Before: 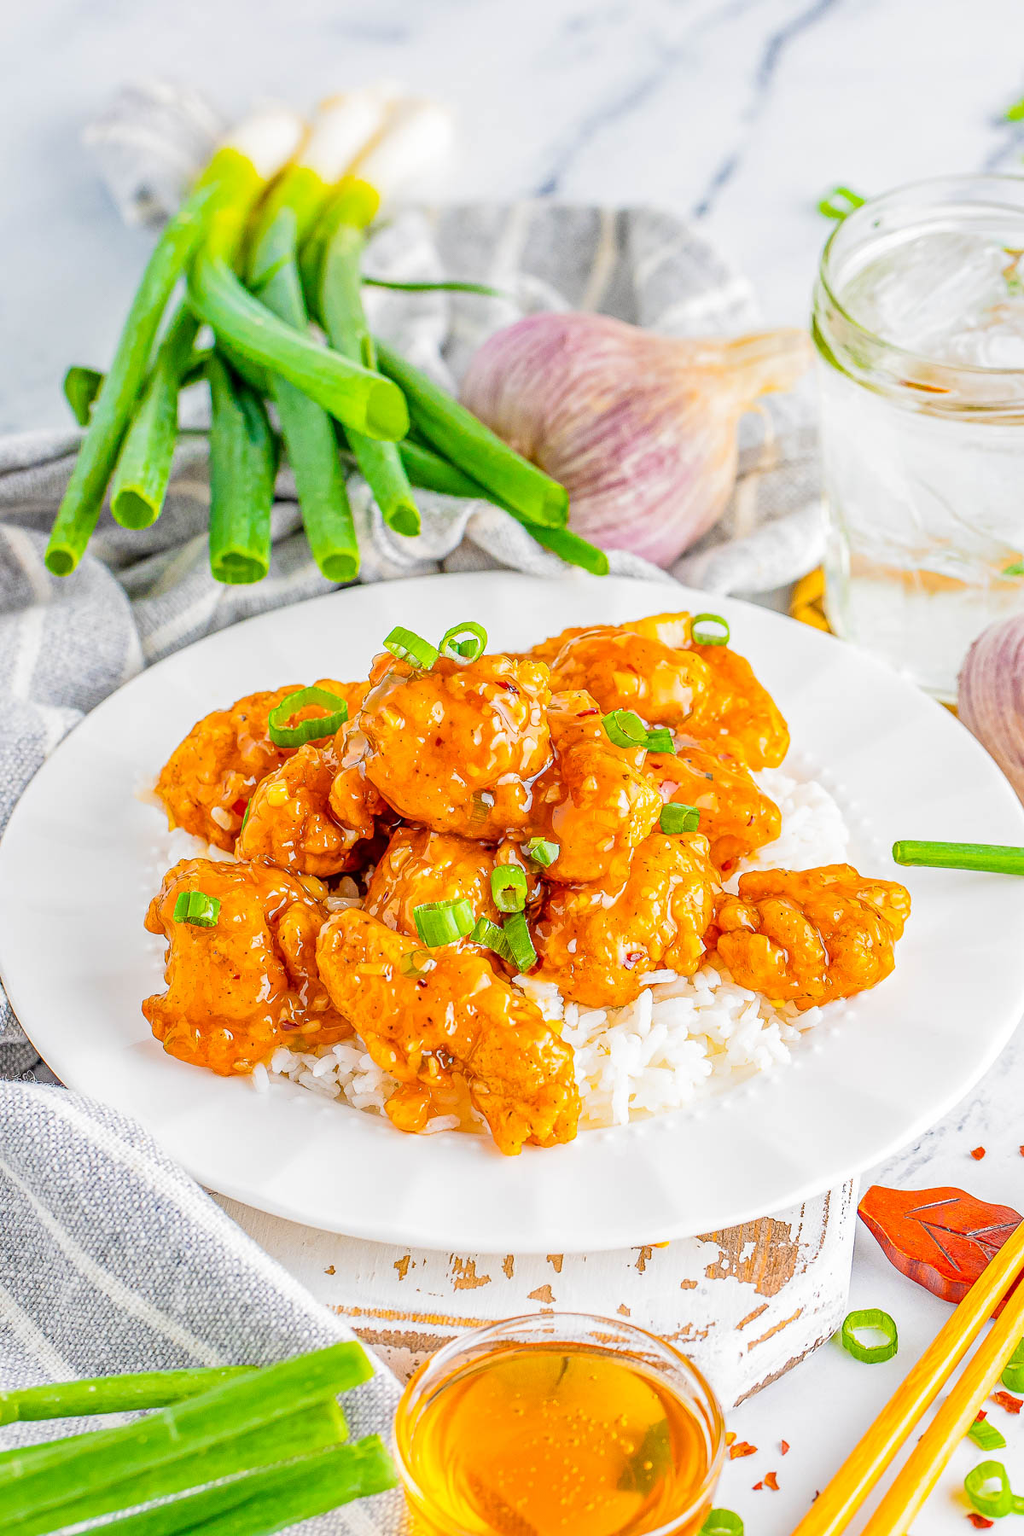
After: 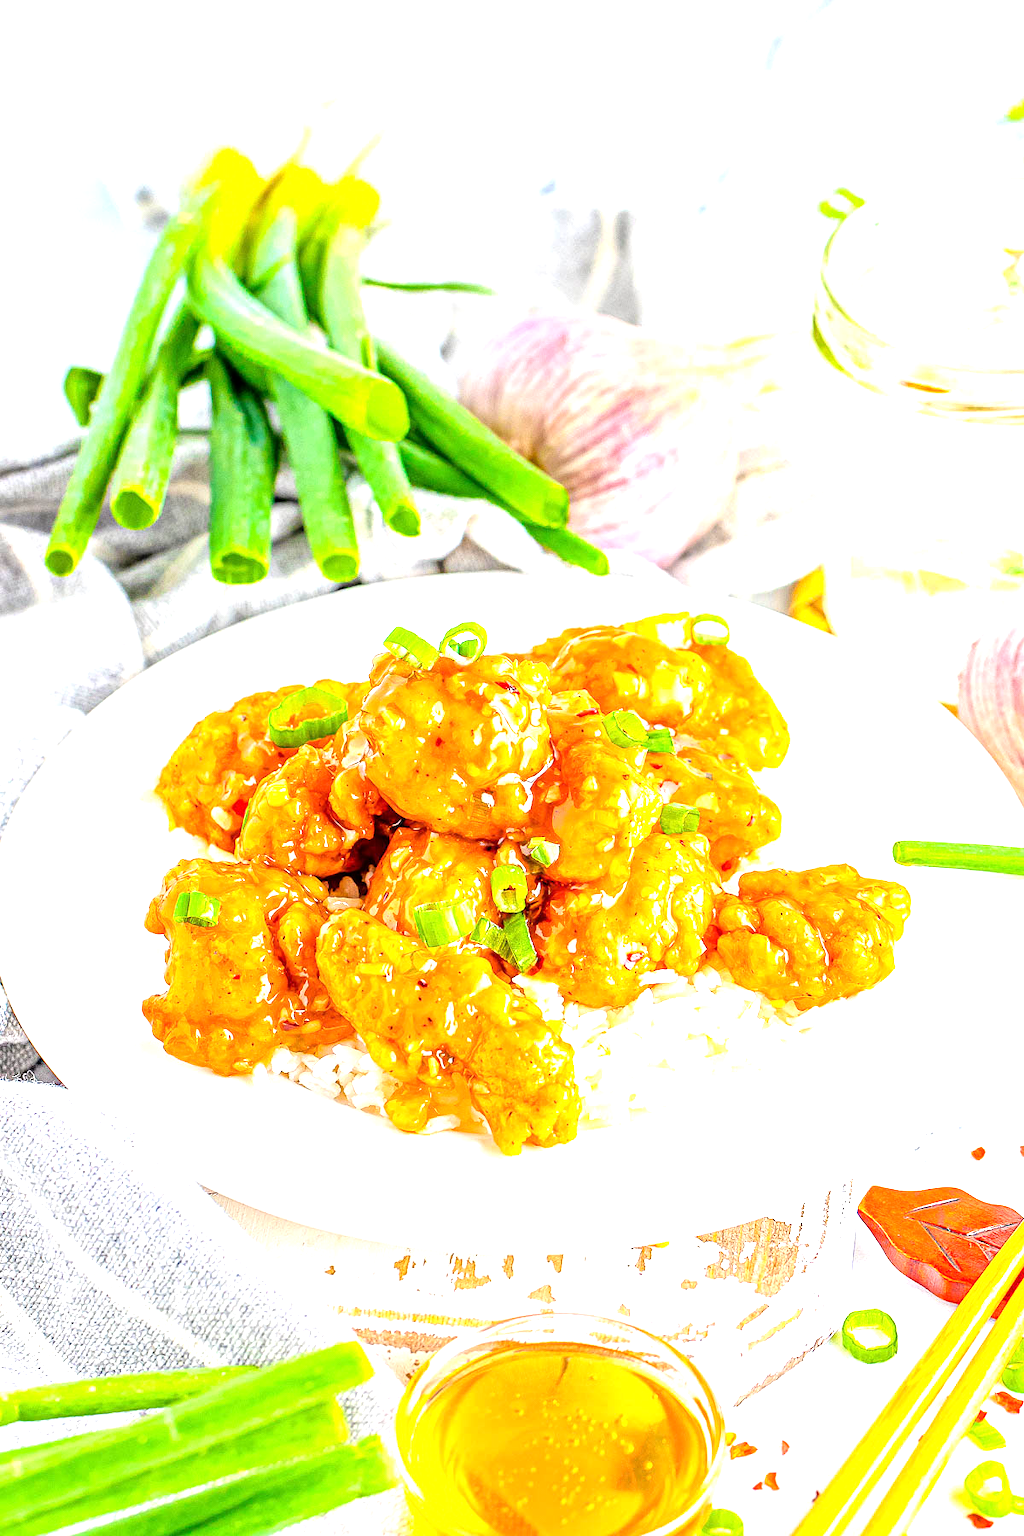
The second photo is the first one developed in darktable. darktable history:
tone equalizer: -8 EV -1.06 EV, -7 EV -1.05 EV, -6 EV -0.888 EV, -5 EV -0.555 EV, -3 EV 0.591 EV, -2 EV 0.889 EV, -1 EV 0.999 EV, +0 EV 1.06 EV
